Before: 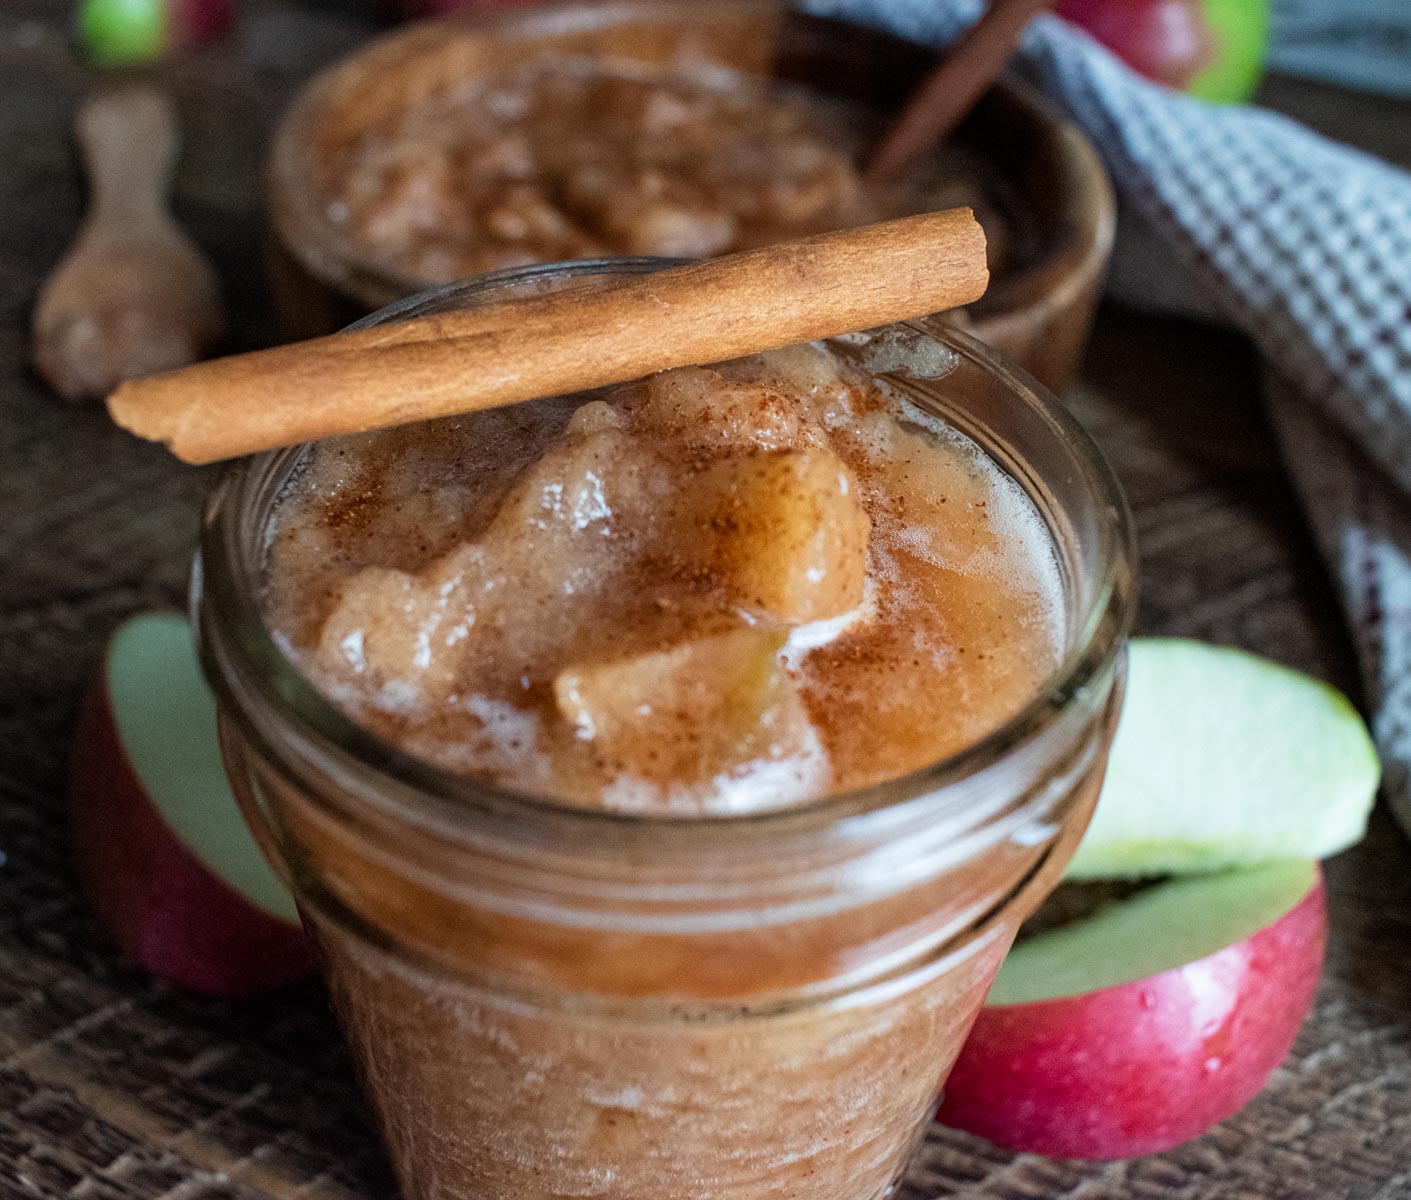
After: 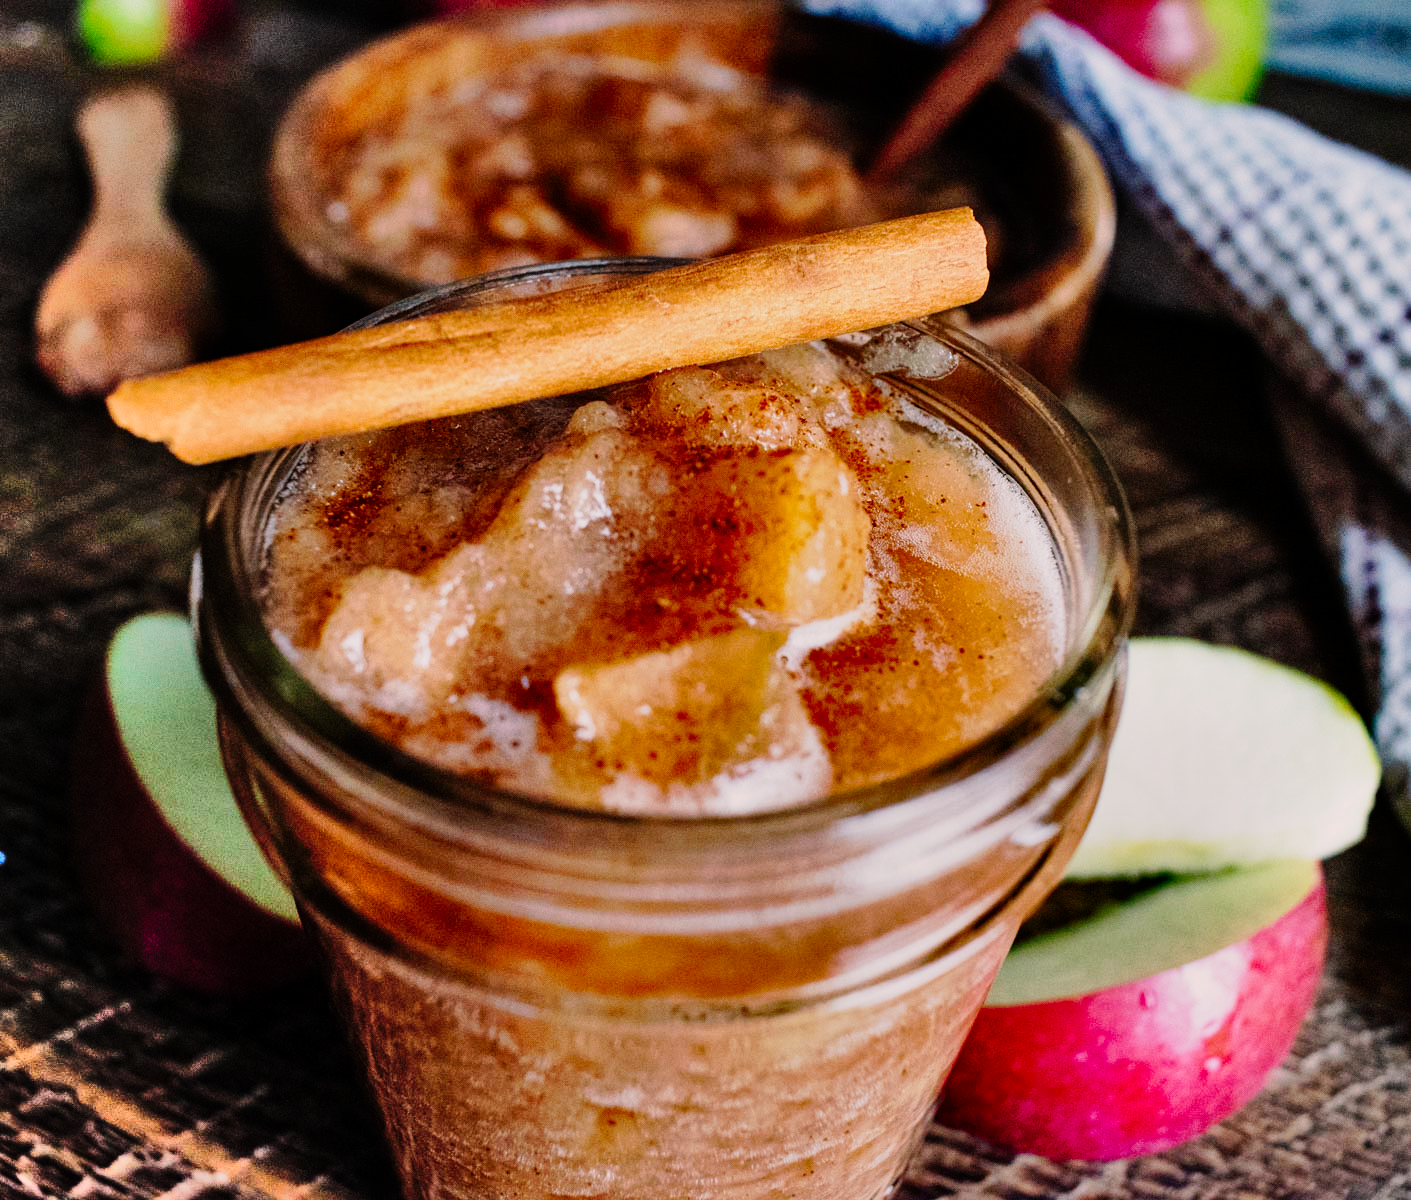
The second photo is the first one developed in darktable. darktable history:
tone curve: curves: ch0 [(0.003, 0) (0.066, 0.023) (0.149, 0.094) (0.264, 0.238) (0.395, 0.401) (0.517, 0.553) (0.716, 0.743) (0.813, 0.846) (1, 1)]; ch1 [(0, 0) (0.164, 0.115) (0.337, 0.332) (0.39, 0.398) (0.464, 0.461) (0.501, 0.5) (0.521, 0.529) (0.571, 0.588) (0.652, 0.681) (0.733, 0.749) (0.811, 0.796) (1, 1)]; ch2 [(0, 0) (0.337, 0.382) (0.464, 0.476) (0.501, 0.502) (0.527, 0.54) (0.556, 0.567) (0.6, 0.59) (0.687, 0.675) (1, 1)], preserve colors none
base curve: curves: ch0 [(0, 0) (0.036, 0.025) (0.121, 0.166) (0.206, 0.329) (0.605, 0.79) (1, 1)], preserve colors none
color balance rgb: highlights gain › chroma 4.62%, highlights gain › hue 30.72°, perceptual saturation grading › global saturation 0.574%
levels: levels [0, 0.492, 0.984]
shadows and highlights: shadows 81.66, white point adjustment -8.92, highlights -61.38, soften with gaussian
